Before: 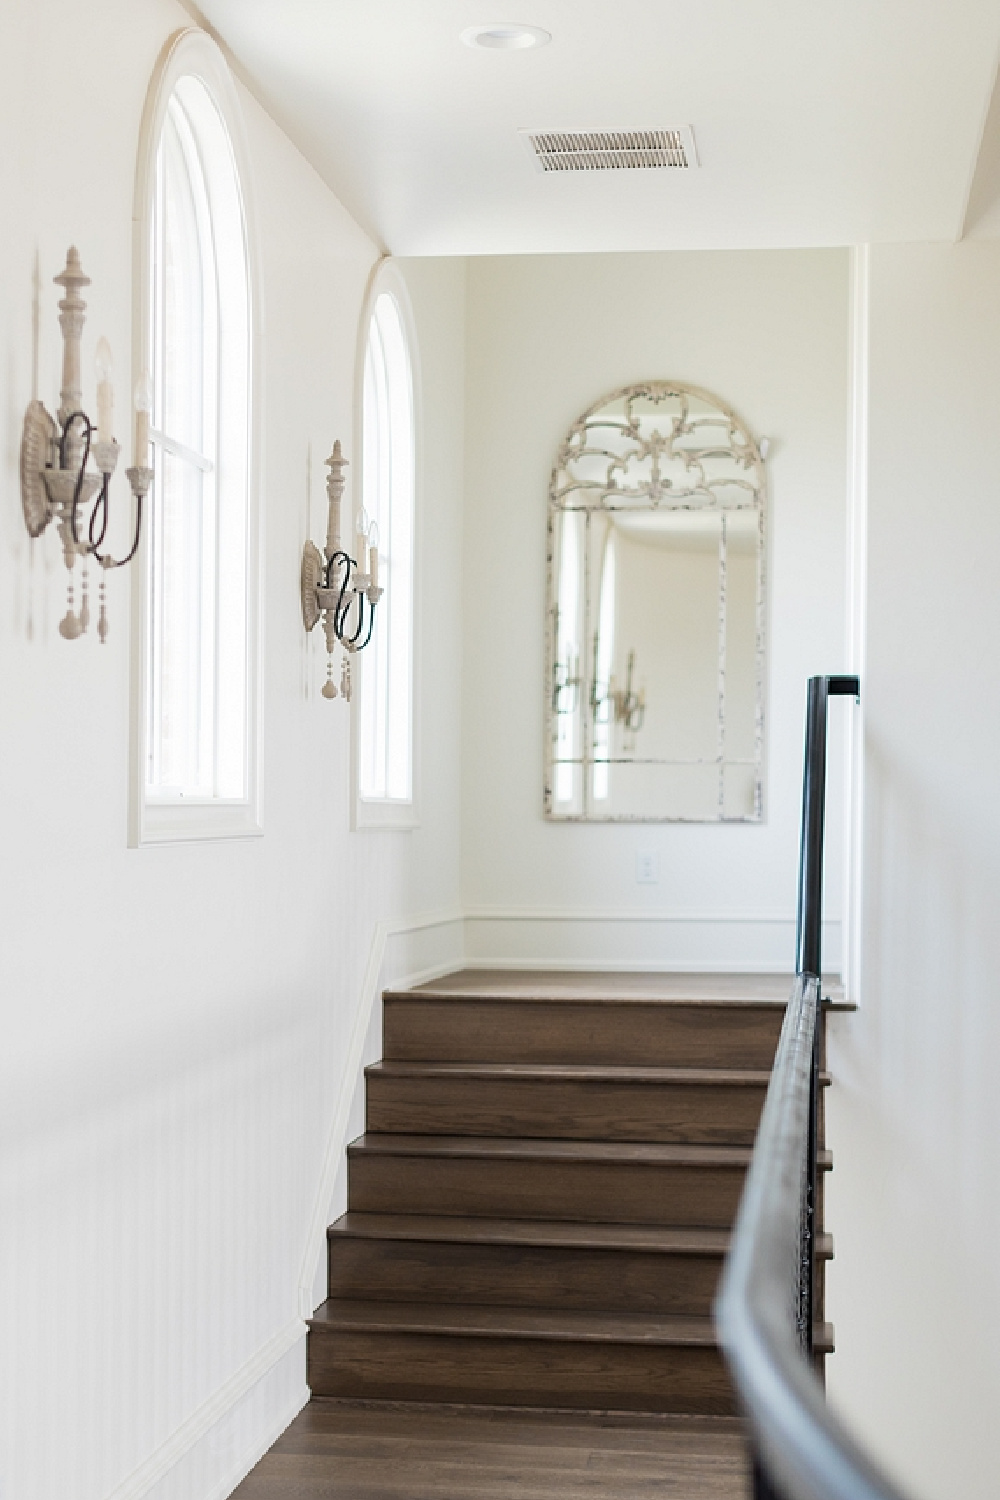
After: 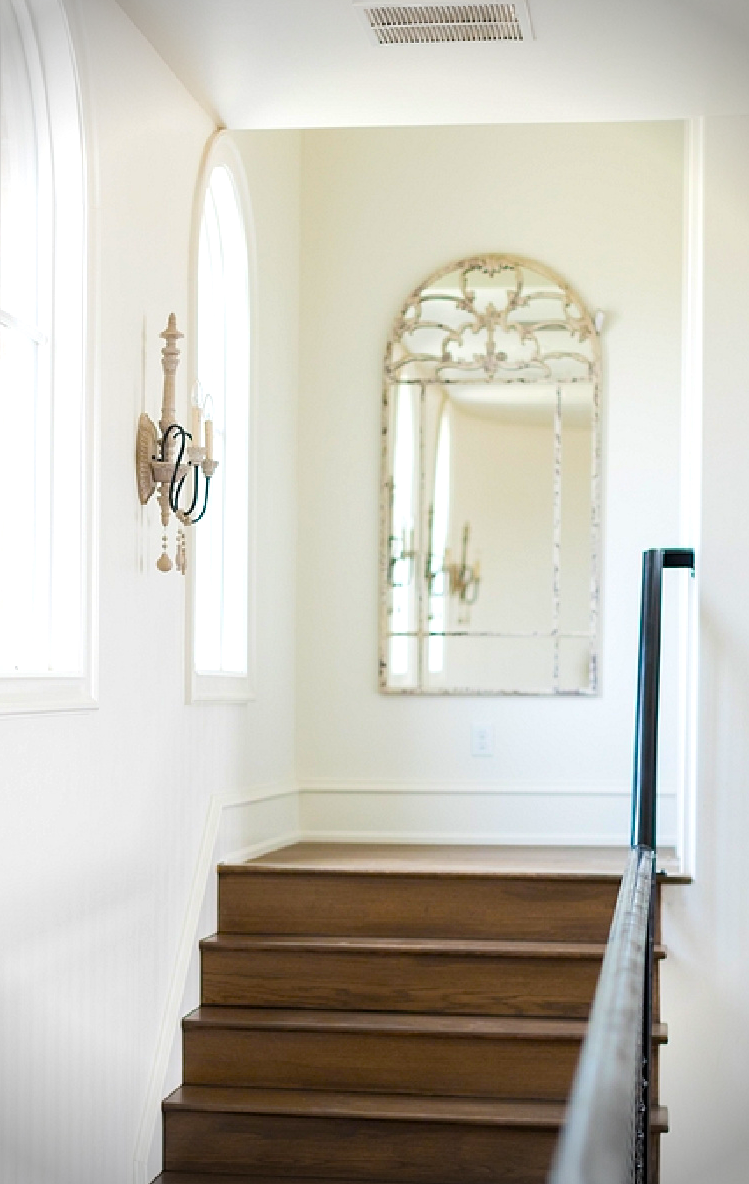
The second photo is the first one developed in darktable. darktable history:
crop: left 16.588%, top 8.495%, right 8.502%, bottom 12.548%
color balance rgb: perceptual saturation grading › global saturation 36.626%, perceptual saturation grading › shadows 35.303%, global vibrance 20%
vignetting: fall-off start 87.63%, fall-off radius 24.79%
exposure: exposure 0.203 EV, compensate highlight preservation false
